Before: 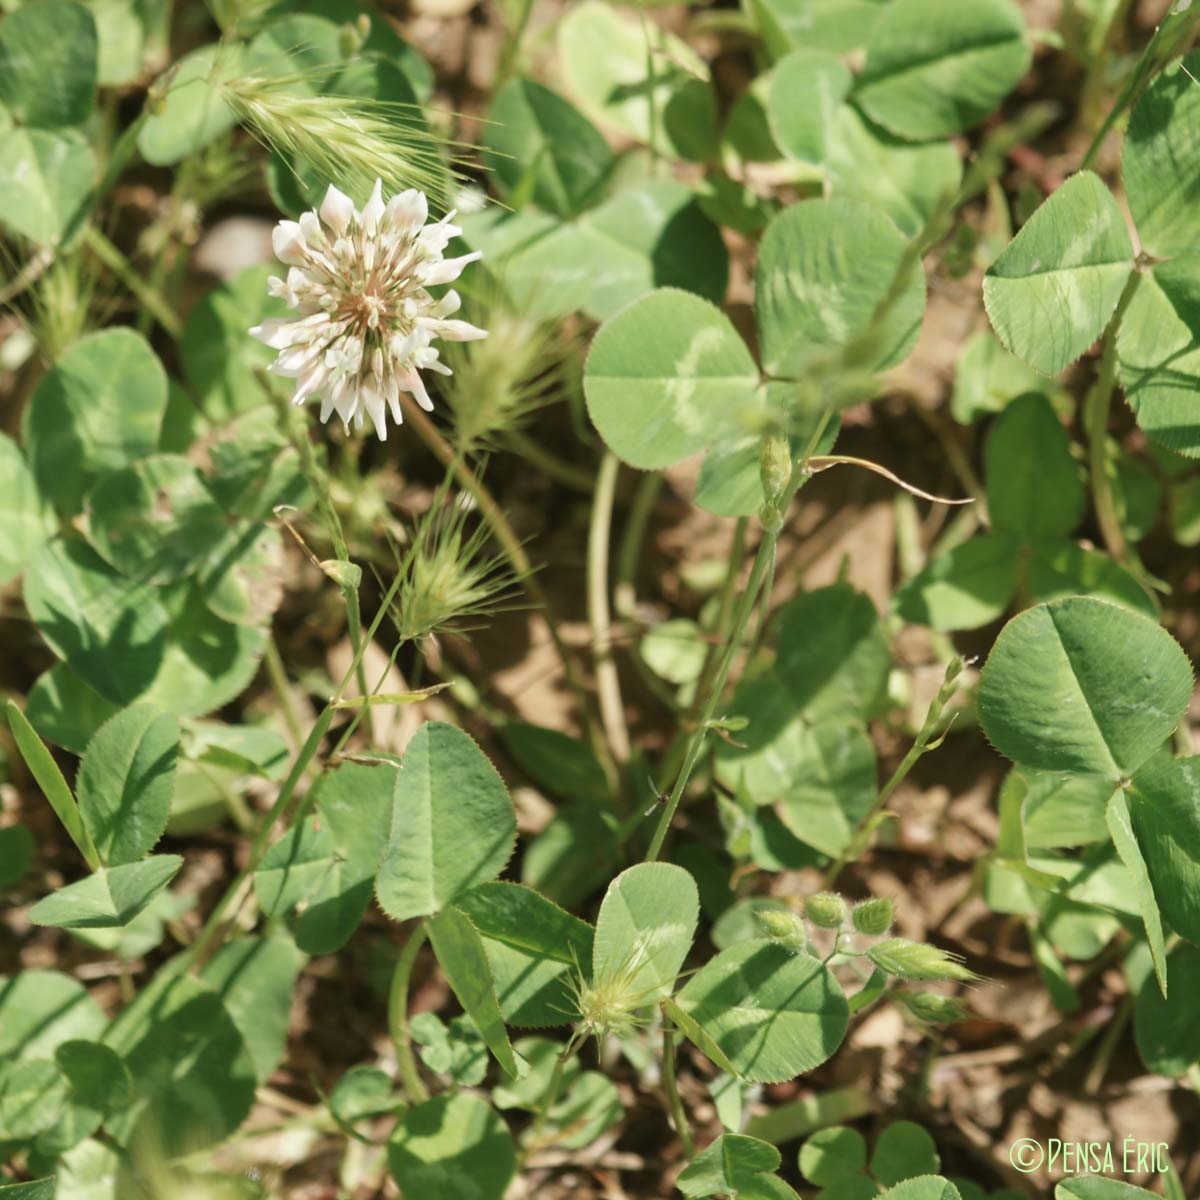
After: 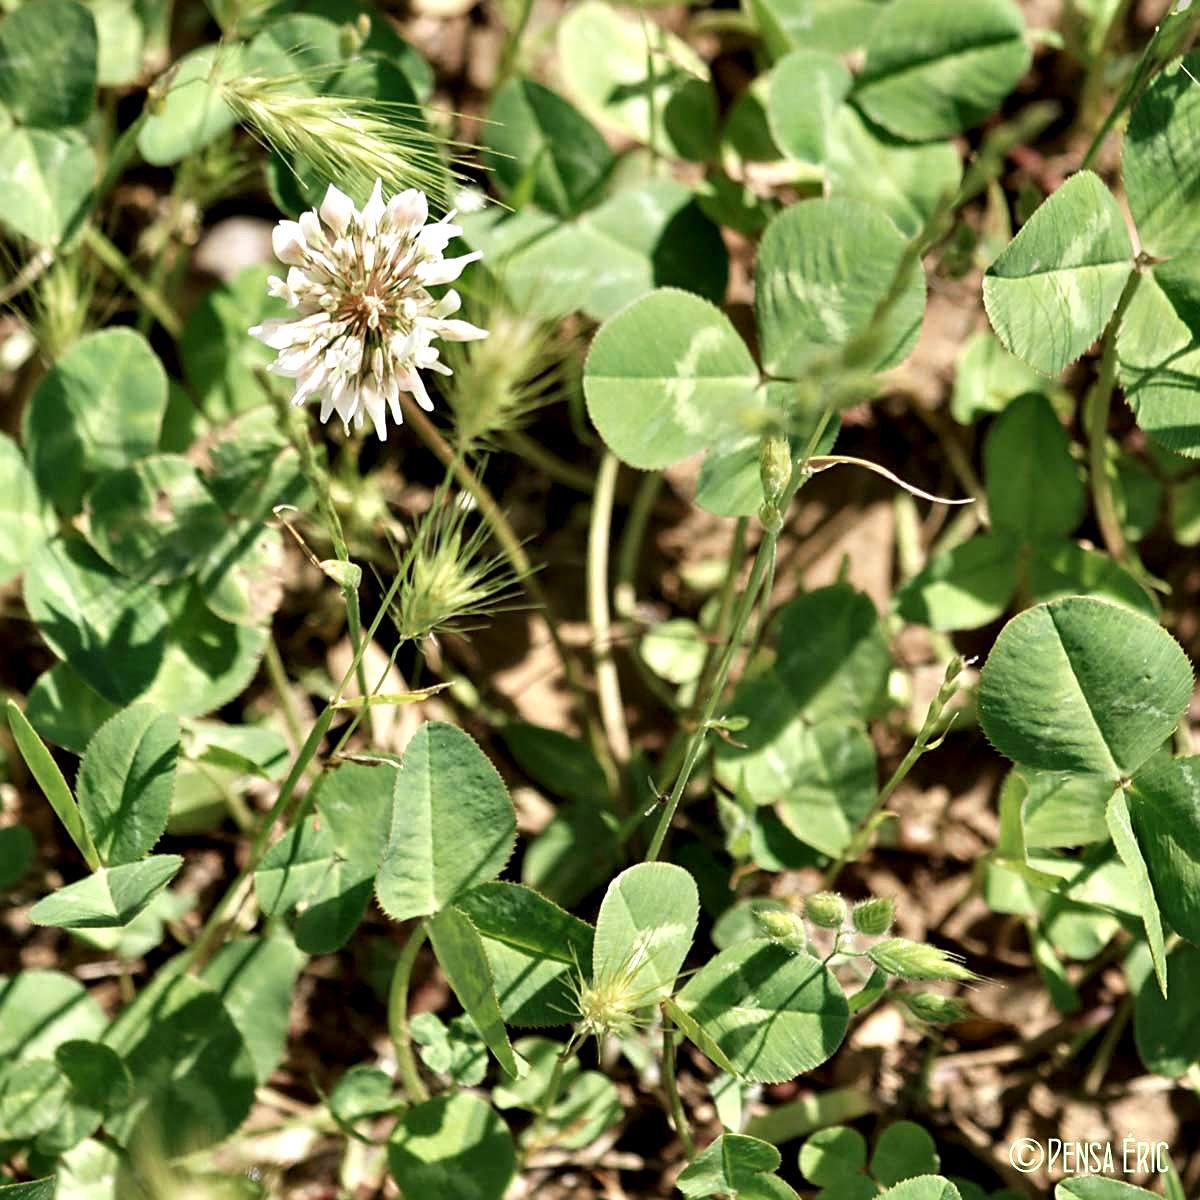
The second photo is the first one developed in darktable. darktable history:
contrast equalizer: octaves 7, y [[0.6 ×6], [0.55 ×6], [0 ×6], [0 ×6], [0 ×6]]
sharpen: amount 0.492
